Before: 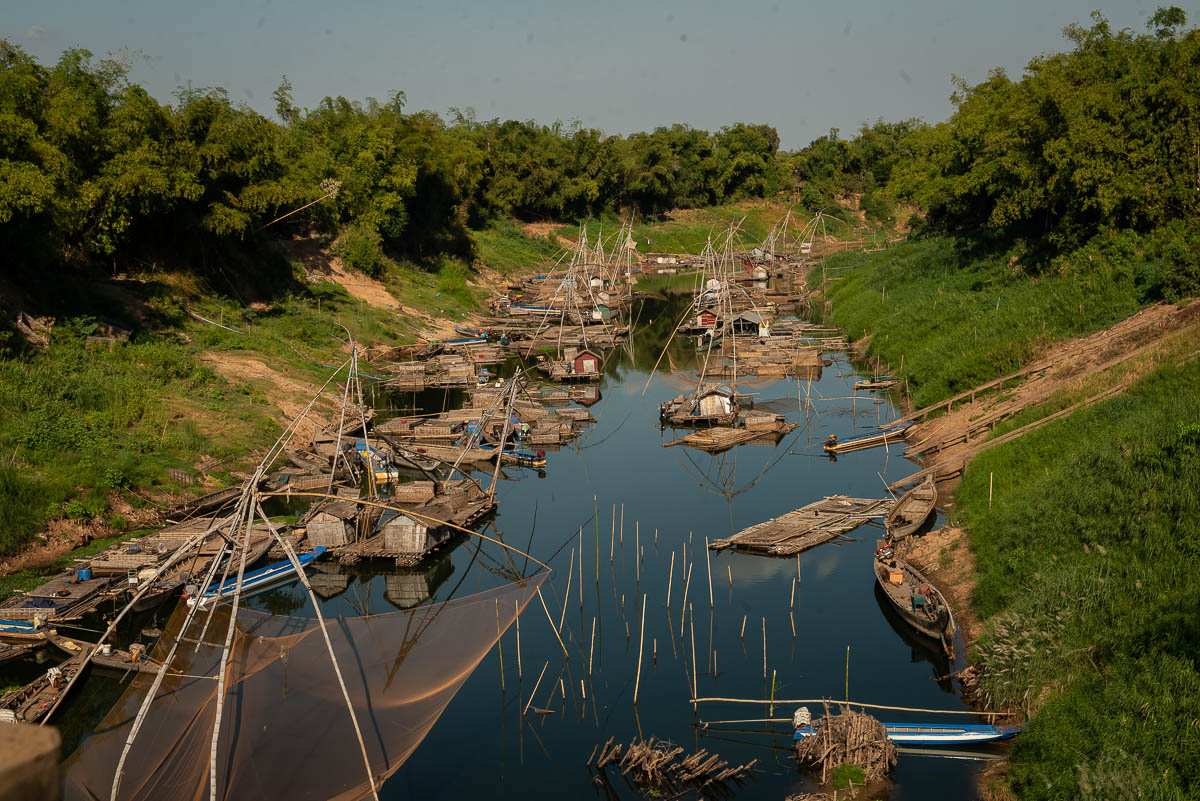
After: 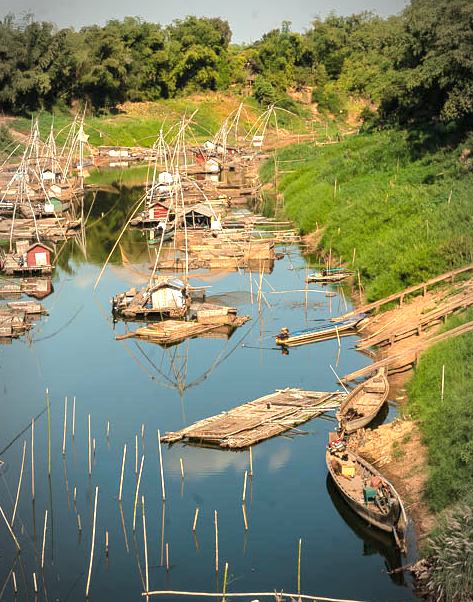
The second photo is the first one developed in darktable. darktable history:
crop: left 45.721%, top 13.393%, right 14.118%, bottom 10.01%
base curve: curves: ch0 [(0, 0) (0.262, 0.32) (0.722, 0.705) (1, 1)]
exposure: black level correction 0, exposure 1.379 EV, compensate exposure bias true, compensate highlight preservation false
vignetting: automatic ratio true
